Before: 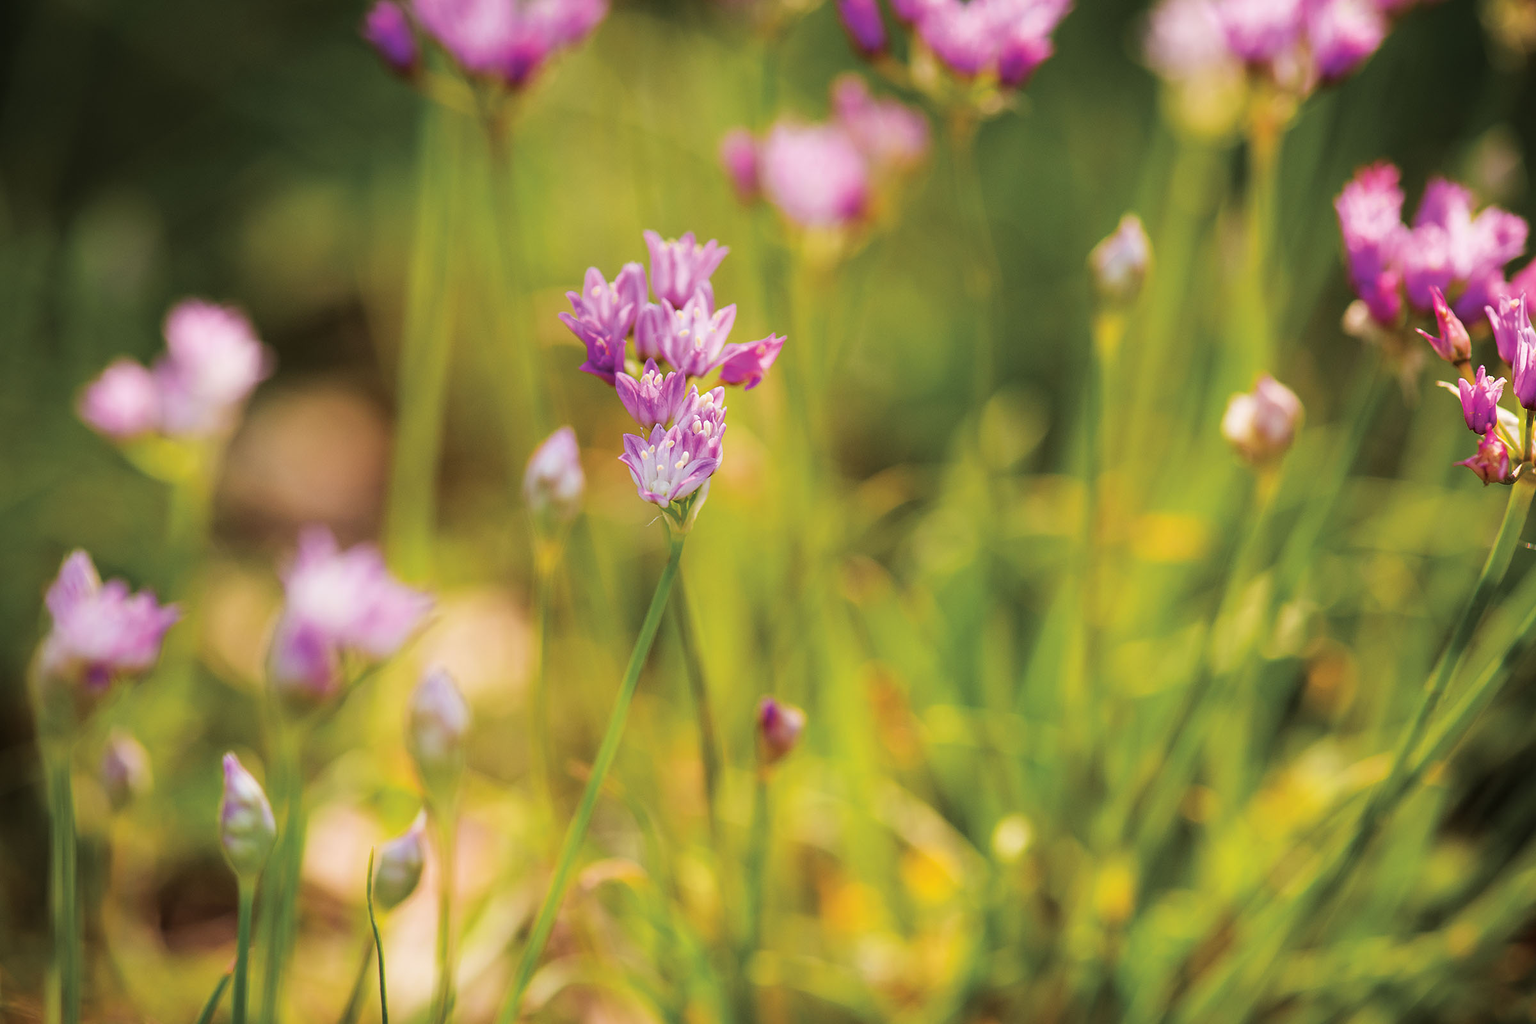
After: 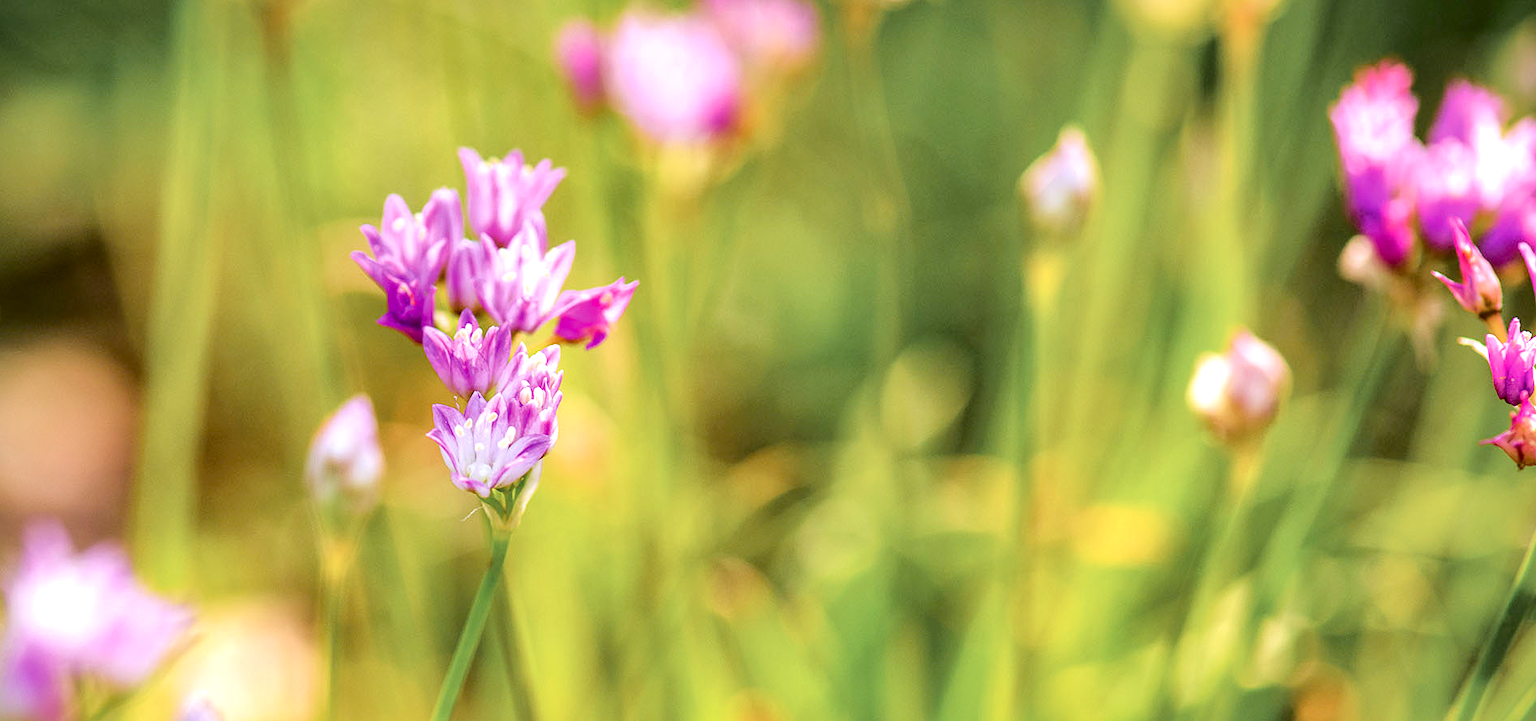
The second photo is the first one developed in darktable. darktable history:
shadows and highlights: on, module defaults
exposure: exposure 0.17 EV, compensate highlight preservation false
color calibration: illuminant as shot in camera, x 0.358, y 0.373, temperature 4628.91 K, clip negative RGB from gamut false
local contrast: on, module defaults
crop: left 18.253%, top 11.081%, right 2.449%, bottom 33.015%
tone curve: curves: ch0 [(0, 0) (0.003, 0.002) (0.011, 0.007) (0.025, 0.014) (0.044, 0.023) (0.069, 0.033) (0.1, 0.052) (0.136, 0.081) (0.177, 0.134) (0.224, 0.205) (0.277, 0.296) (0.335, 0.401) (0.399, 0.501) (0.468, 0.589) (0.543, 0.658) (0.623, 0.738) (0.709, 0.804) (0.801, 0.871) (0.898, 0.93) (1, 1)], color space Lab, independent channels, preserve colors none
color balance rgb: power › hue 328.49°, perceptual saturation grading › global saturation 25.233%, perceptual saturation grading › highlights -50.22%, perceptual saturation grading › shadows 30.216%, perceptual brilliance grading › highlights 8.414%, perceptual brilliance grading › mid-tones 4.044%, perceptual brilliance grading › shadows 2.481%, global vibrance 20%
